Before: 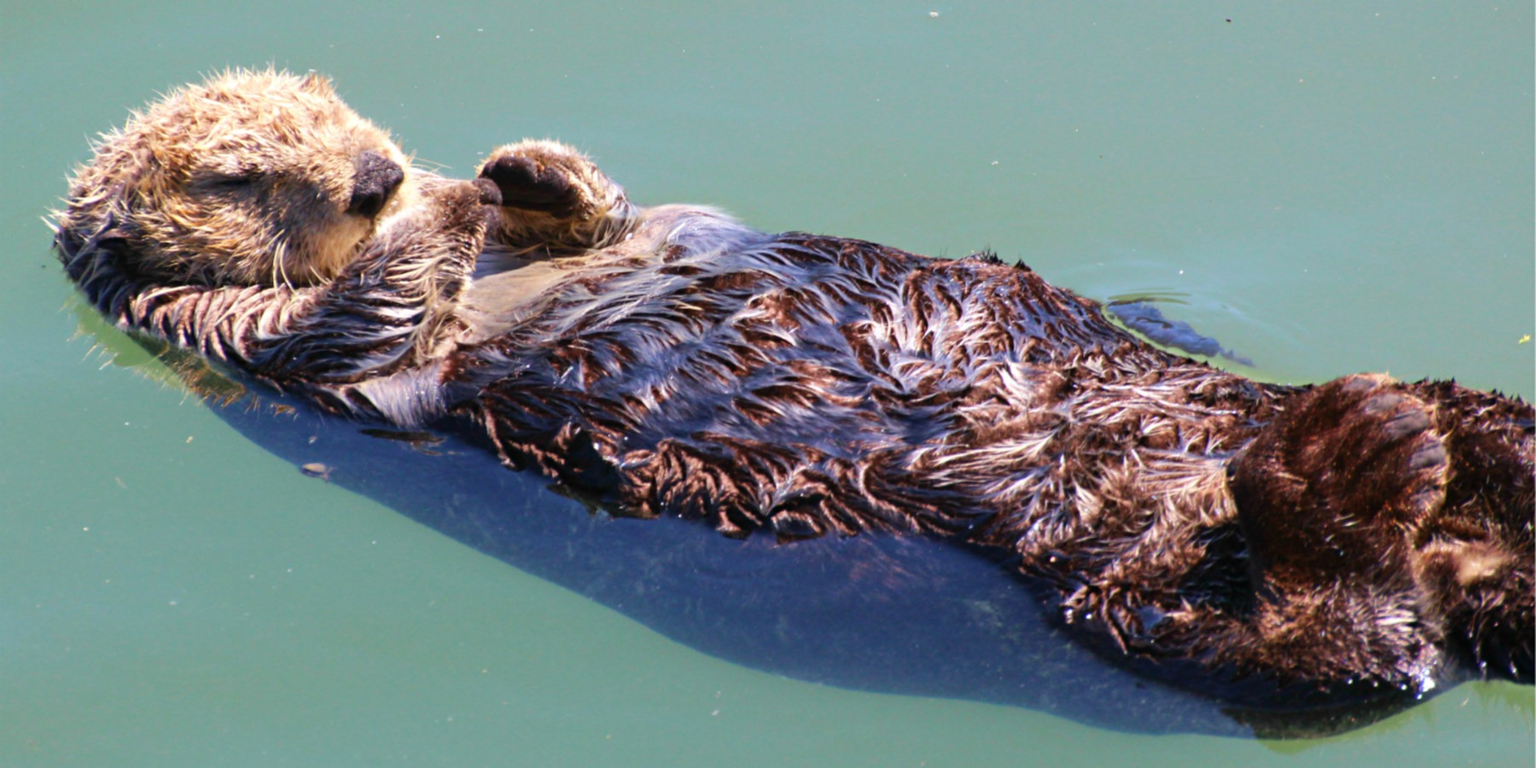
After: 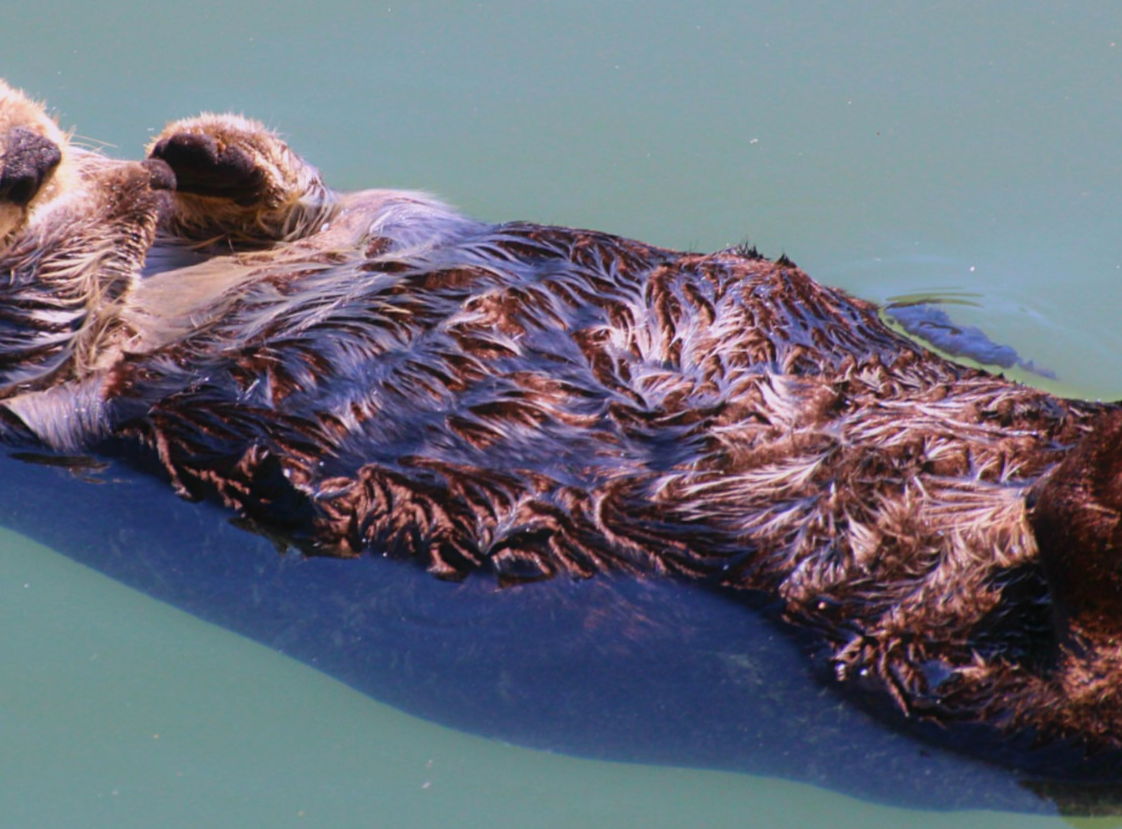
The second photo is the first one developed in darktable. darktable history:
contrast equalizer: y [[0.5, 0.486, 0.447, 0.446, 0.489, 0.5], [0.5 ×6], [0.5 ×6], [0 ×6], [0 ×6]]
white balance: red 1.05, blue 1.072
crop and rotate: left 22.918%, top 5.629%, right 14.711%, bottom 2.247%
exposure: exposure -0.242 EV, compensate highlight preservation false
